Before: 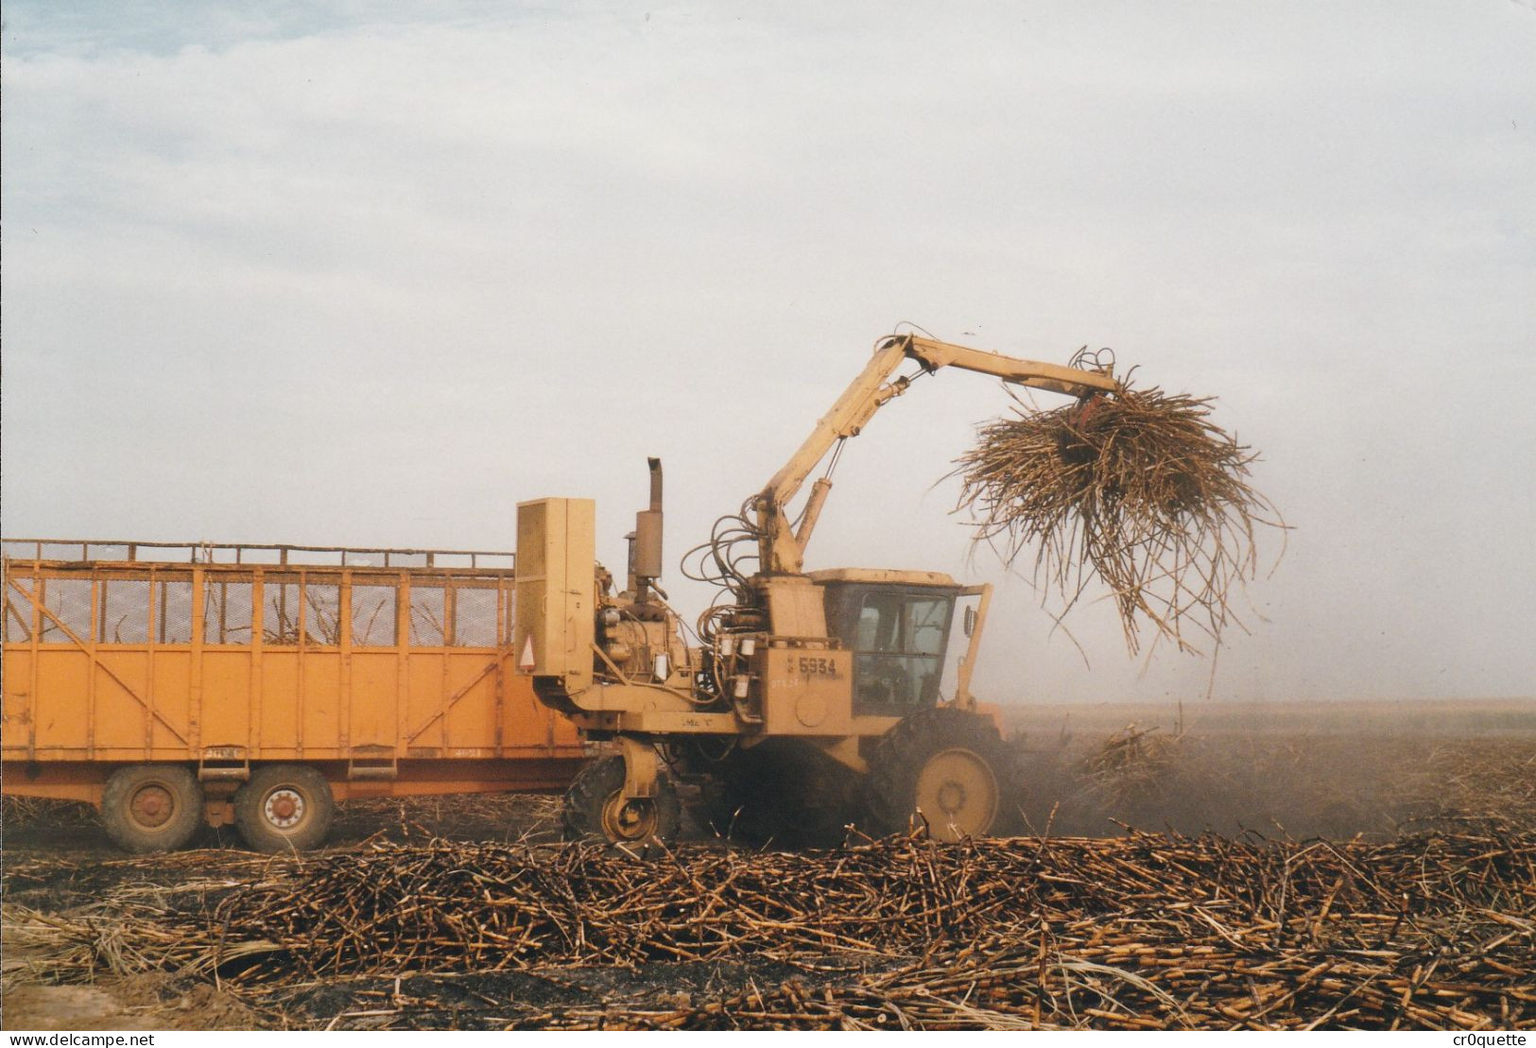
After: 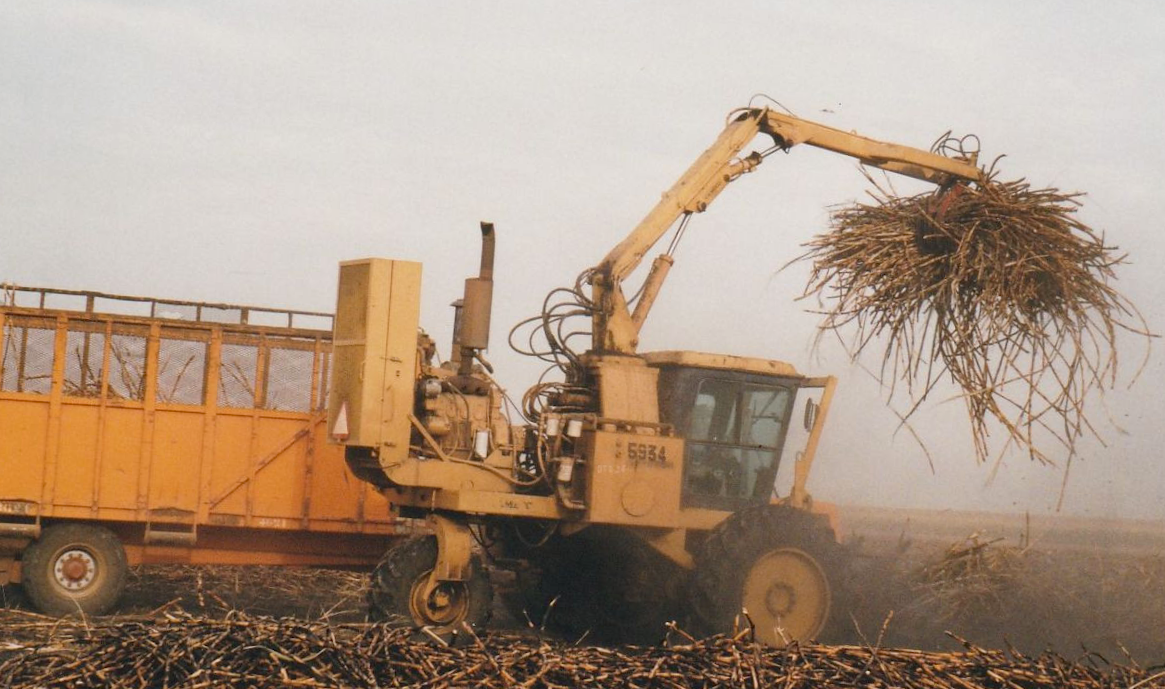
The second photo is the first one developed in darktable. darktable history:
haze removal: compatibility mode true, adaptive false
crop and rotate: angle -3.37°, left 9.79%, top 20.73%, right 12.42%, bottom 11.82%
